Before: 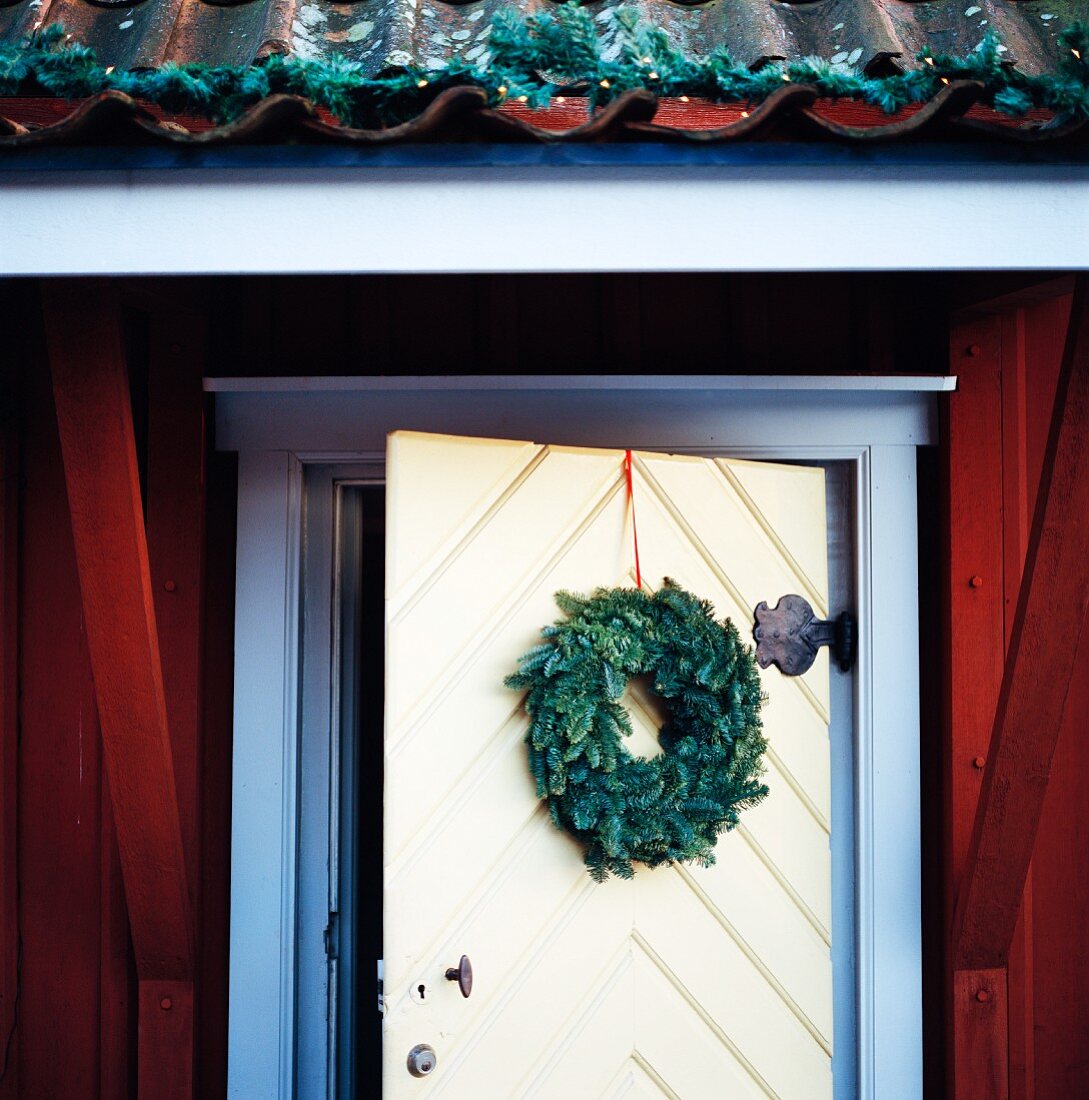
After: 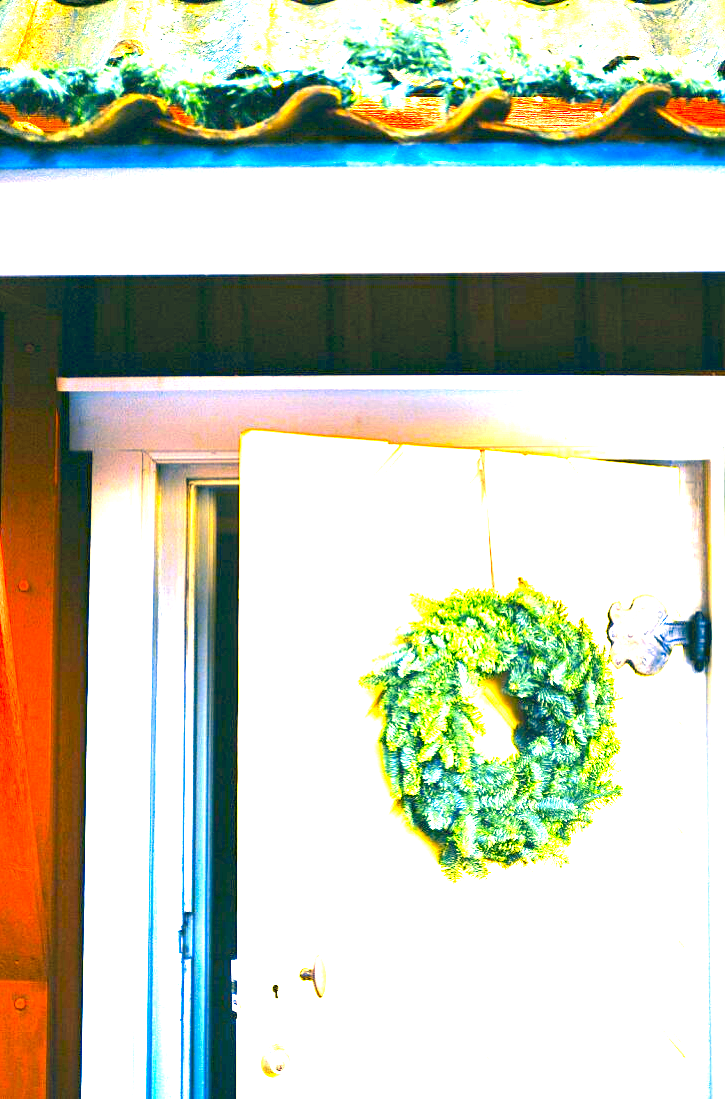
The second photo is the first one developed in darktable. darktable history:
exposure: black level correction 0, exposure 4 EV, compensate exposure bias true, compensate highlight preservation false
color correction: highlights a* 5.62, highlights b* 33.57, shadows a* -25.86, shadows b* 4.02
crop and rotate: left 13.409%, right 19.924%
color contrast: green-magenta contrast 1.12, blue-yellow contrast 1.95, unbound 0
